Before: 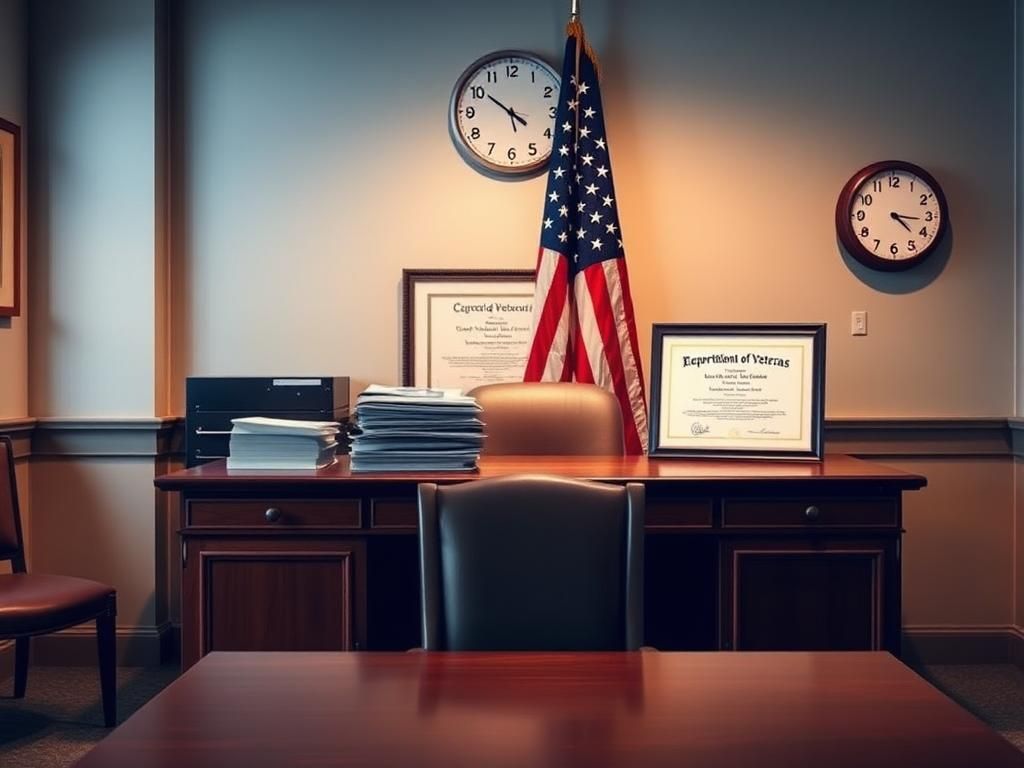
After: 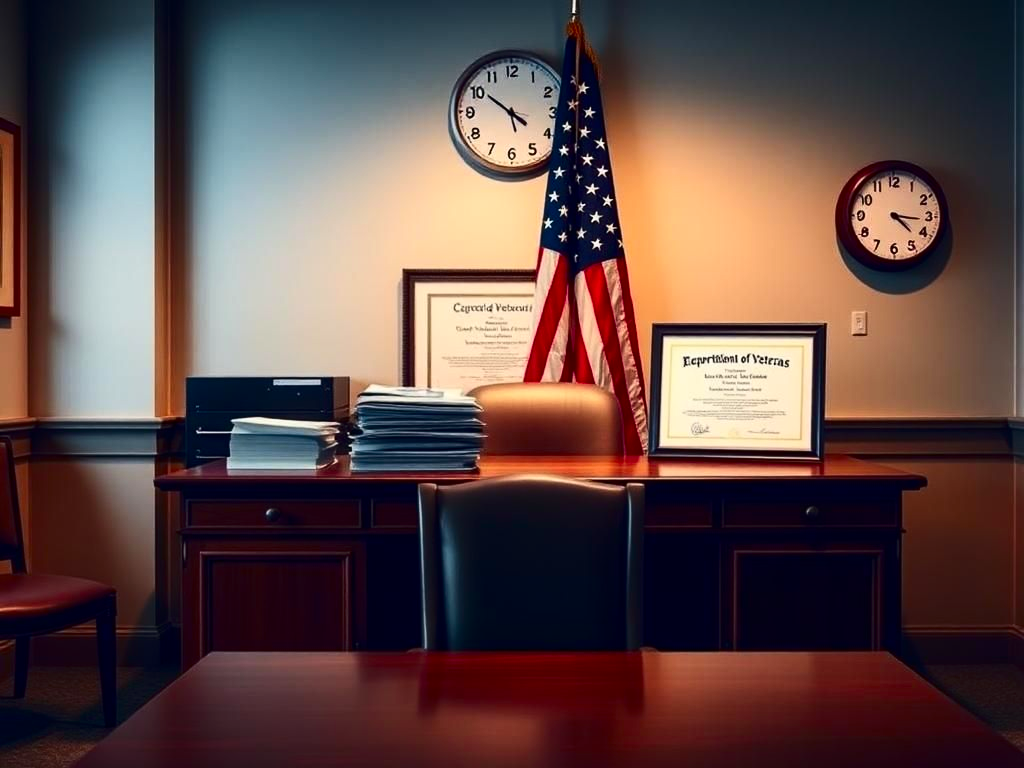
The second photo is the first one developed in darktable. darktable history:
contrast brightness saturation: contrast 0.191, brightness -0.108, saturation 0.211
tone equalizer: on, module defaults
